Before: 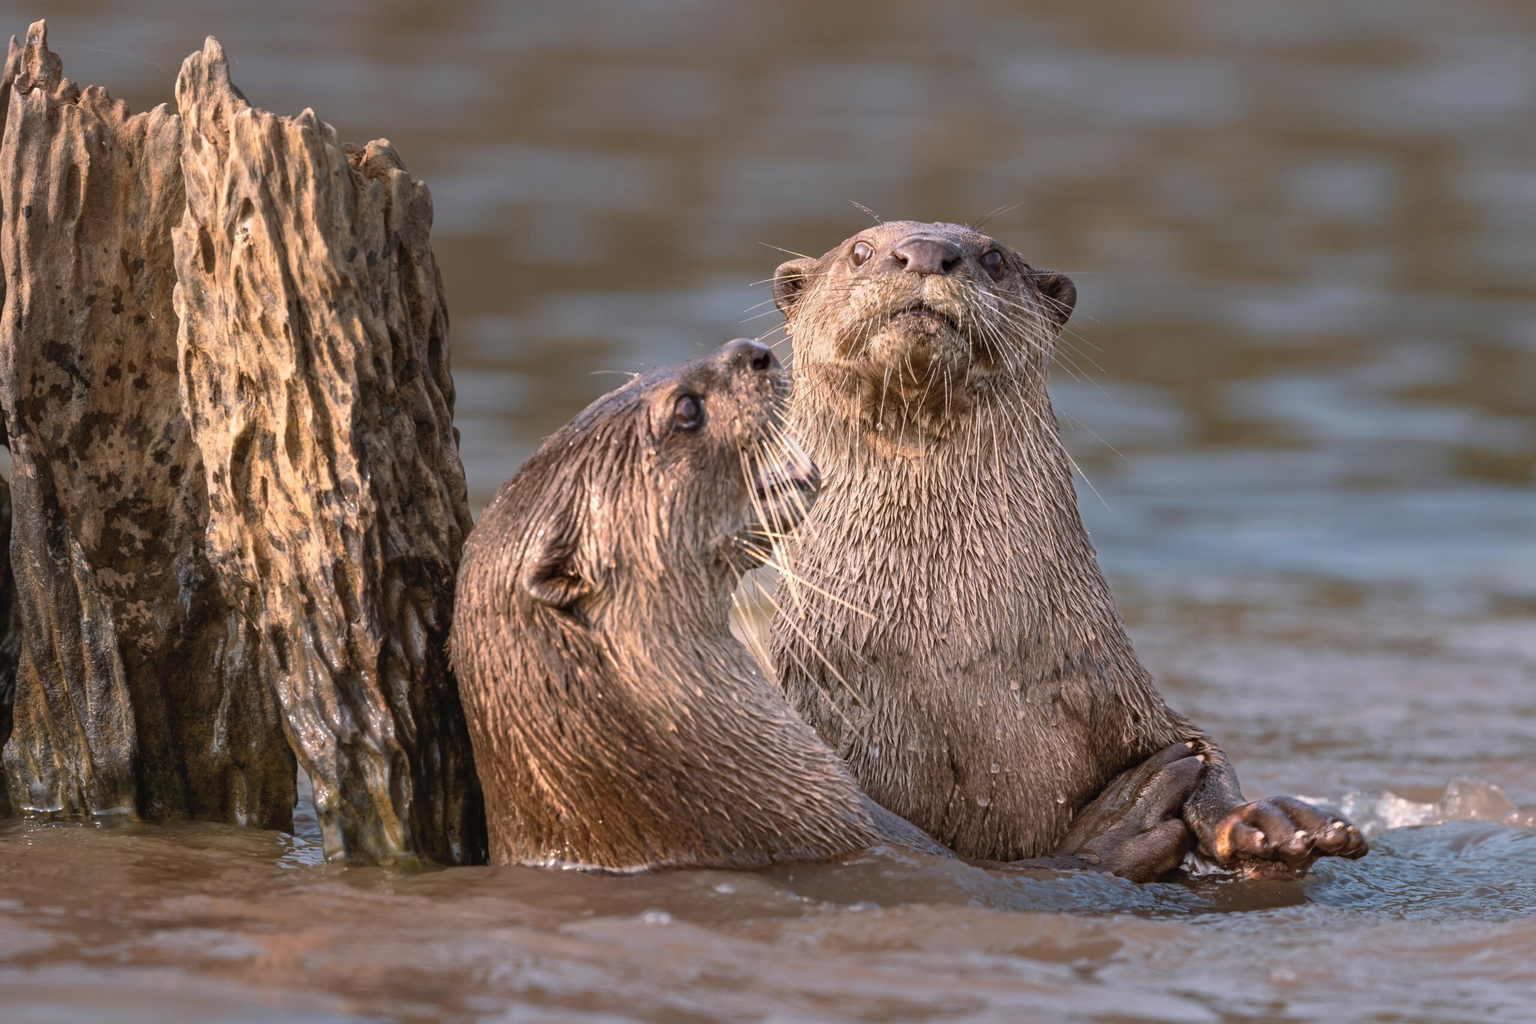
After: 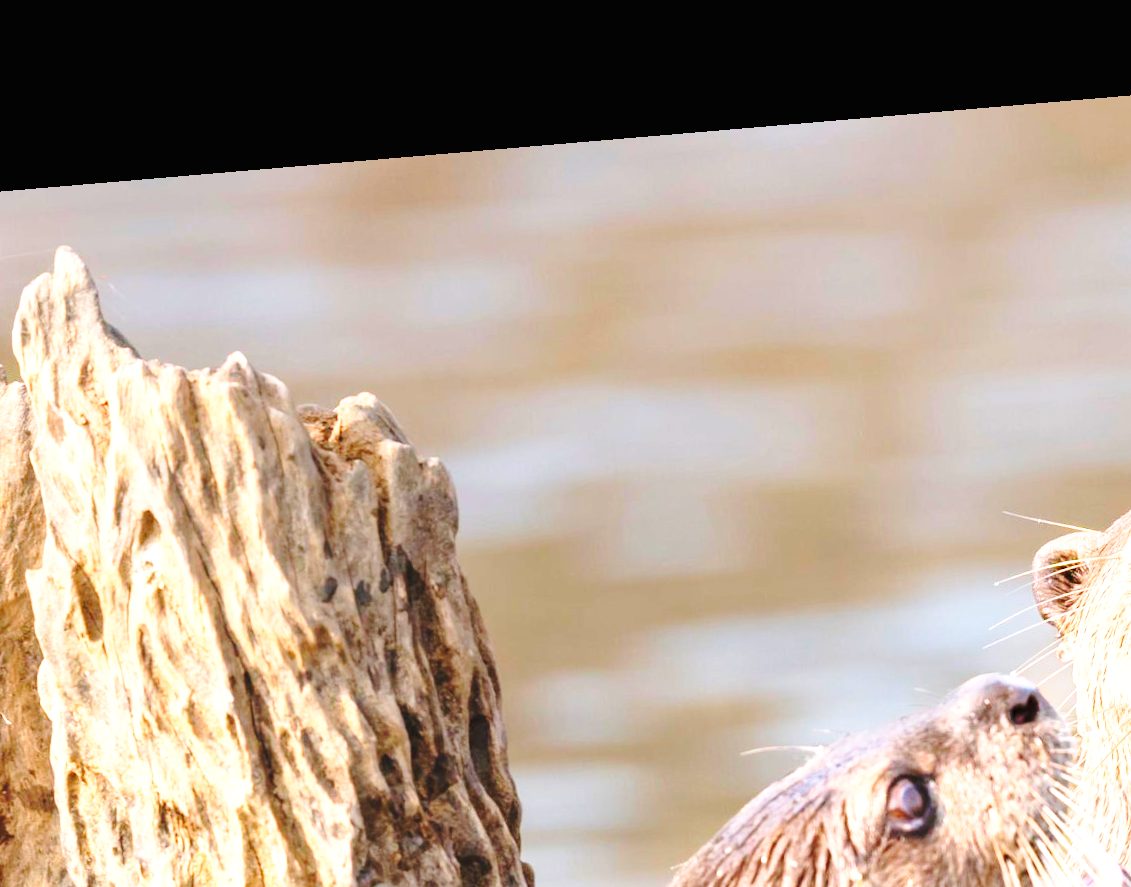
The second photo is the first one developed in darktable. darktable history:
rotate and perspective: rotation -4.86°, automatic cropping off
contrast brightness saturation: contrast 0.07, brightness 0.08, saturation 0.18
base curve: curves: ch0 [(0, 0) (0.036, 0.037) (0.121, 0.228) (0.46, 0.76) (0.859, 0.983) (1, 1)], preserve colors none
crop and rotate: left 10.817%, top 0.062%, right 47.194%, bottom 53.626%
exposure: black level correction 0, exposure 1 EV, compensate exposure bias true, compensate highlight preservation false
